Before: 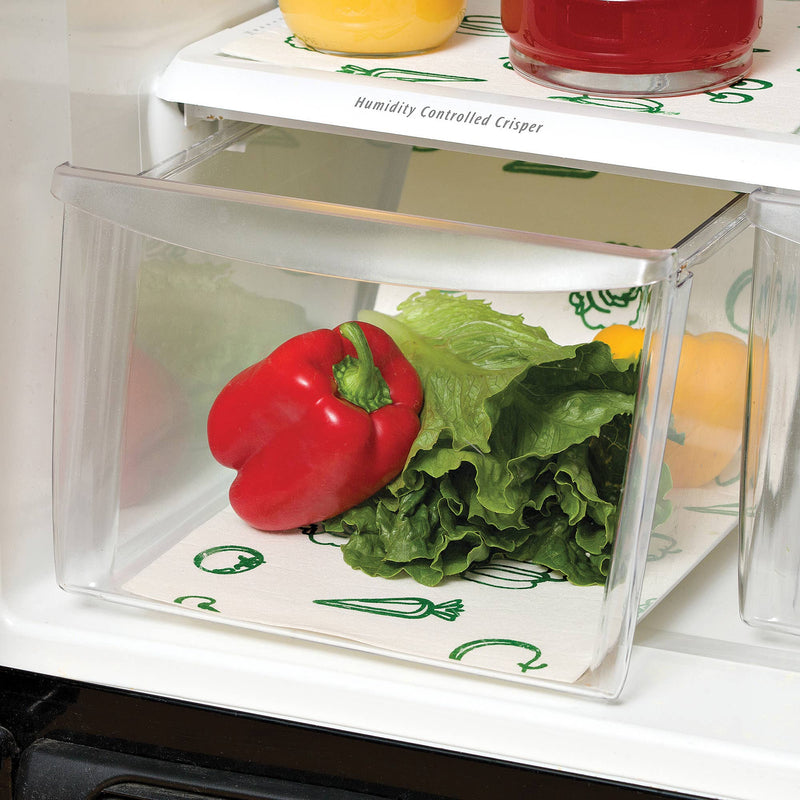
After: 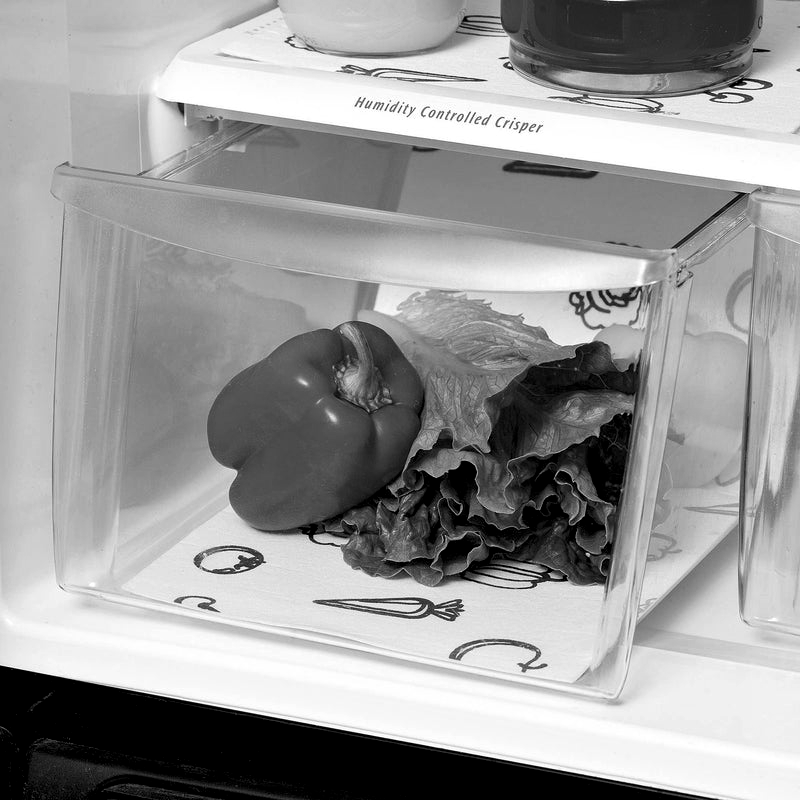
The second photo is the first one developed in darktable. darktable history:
monochrome: on, module defaults
levels: levels [0.116, 0.574, 1]
contrast brightness saturation: contrast 0.08, saturation 0.02
